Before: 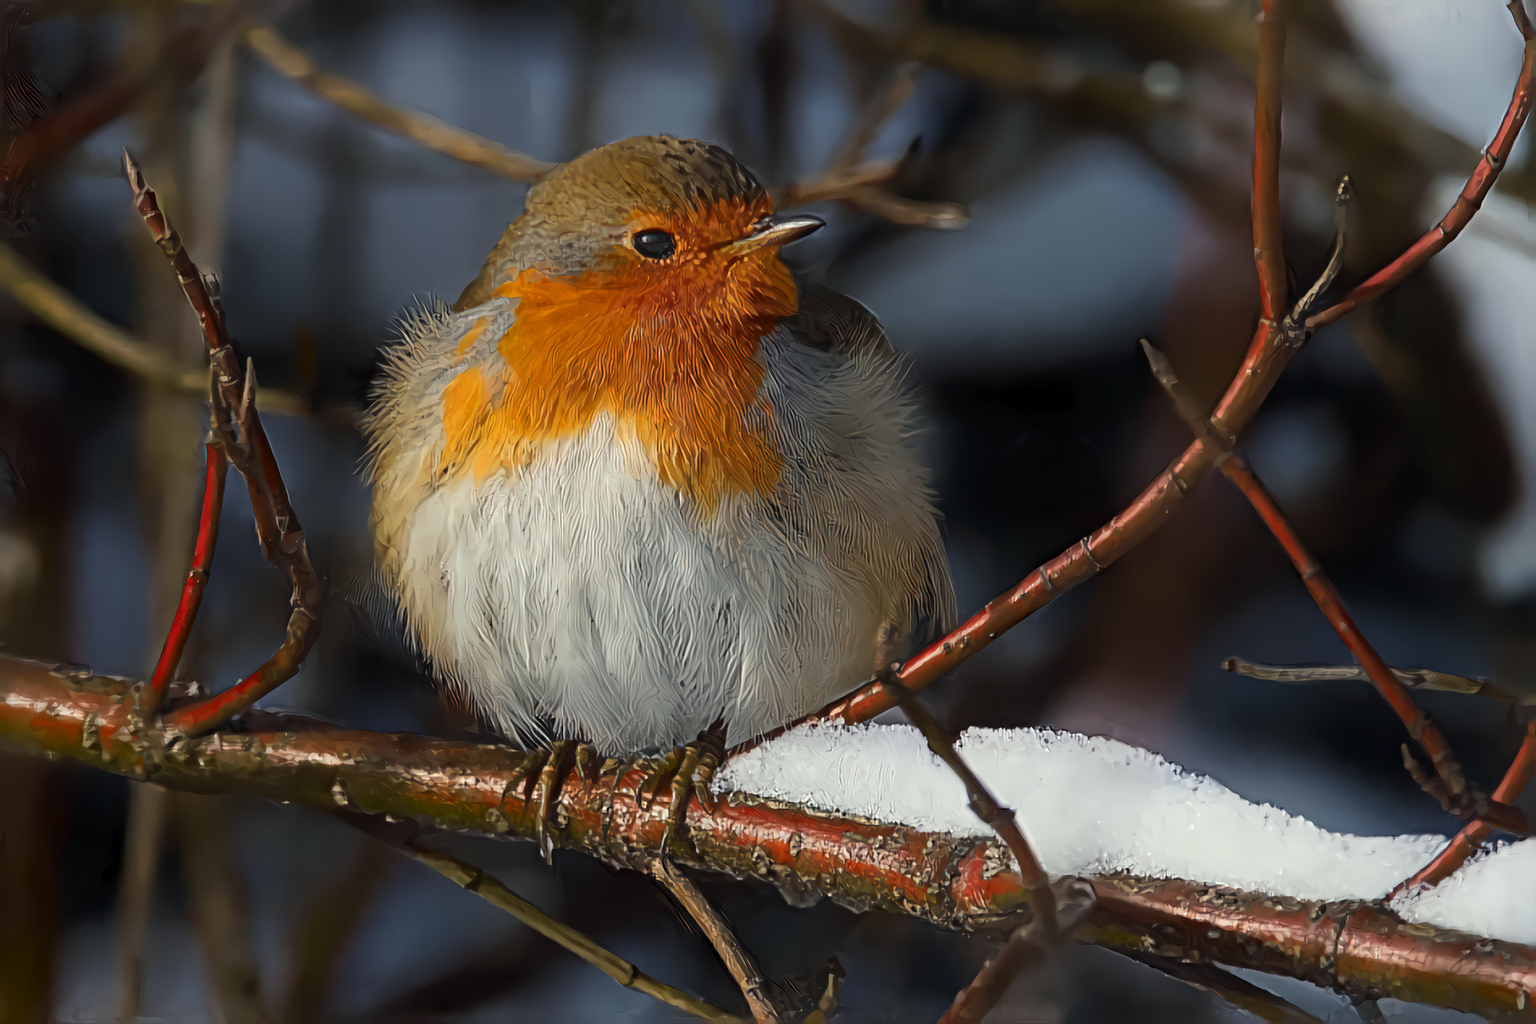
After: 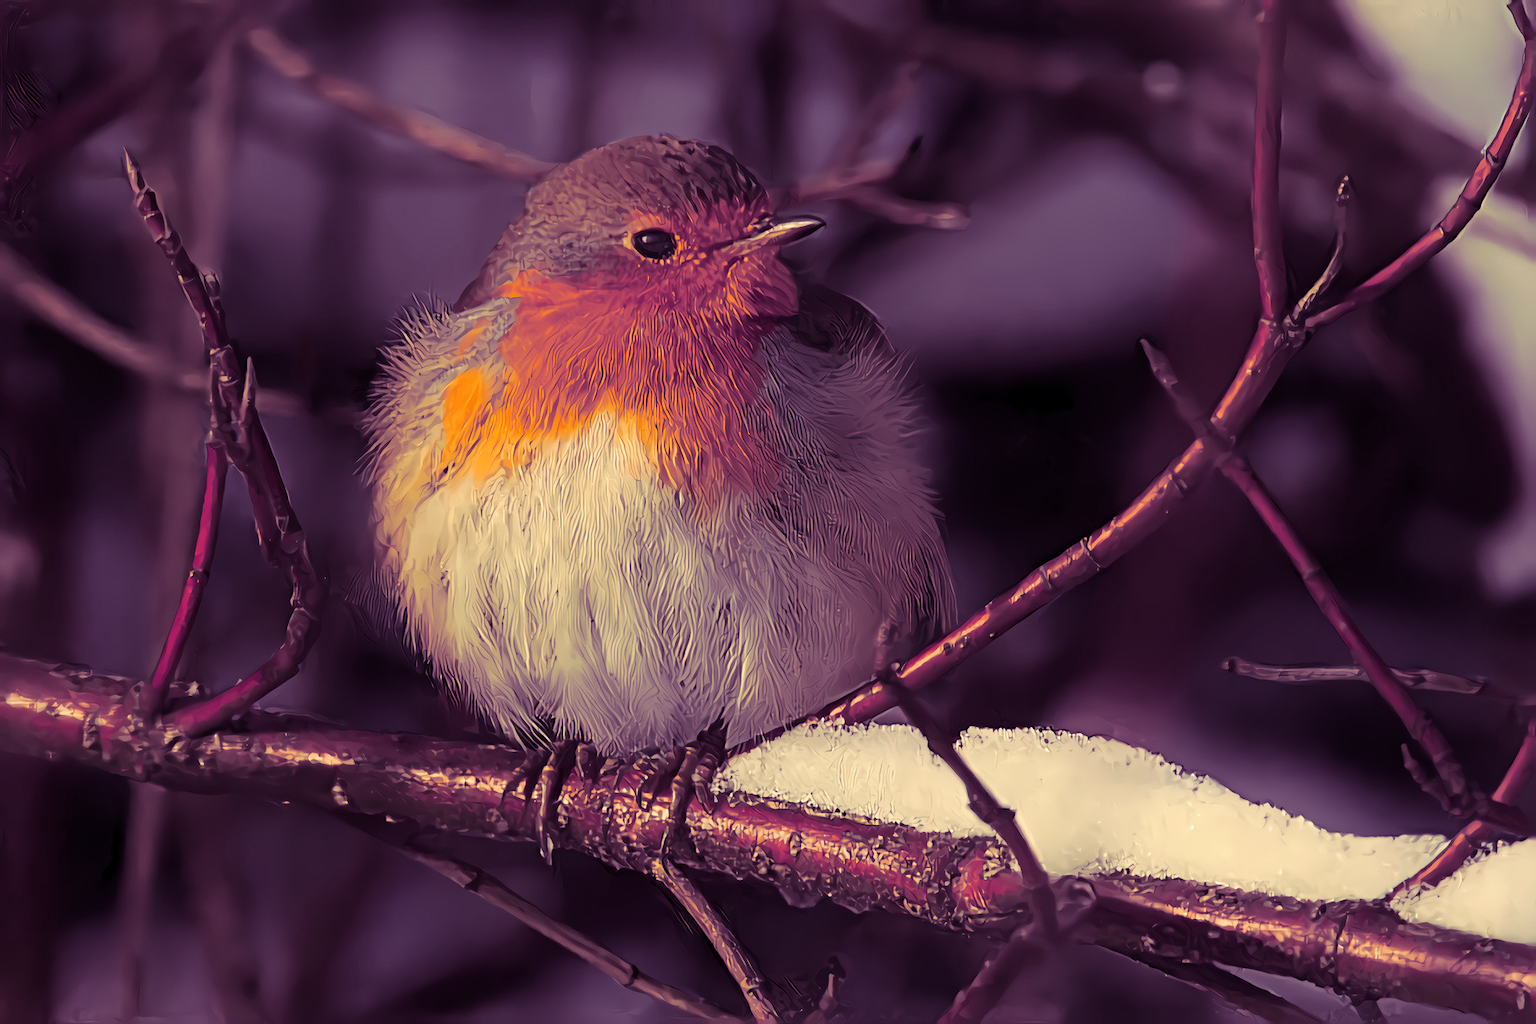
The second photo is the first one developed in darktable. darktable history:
split-toning: shadows › hue 277.2°, shadows › saturation 0.74
white balance: red 1.138, green 0.996, blue 0.812
